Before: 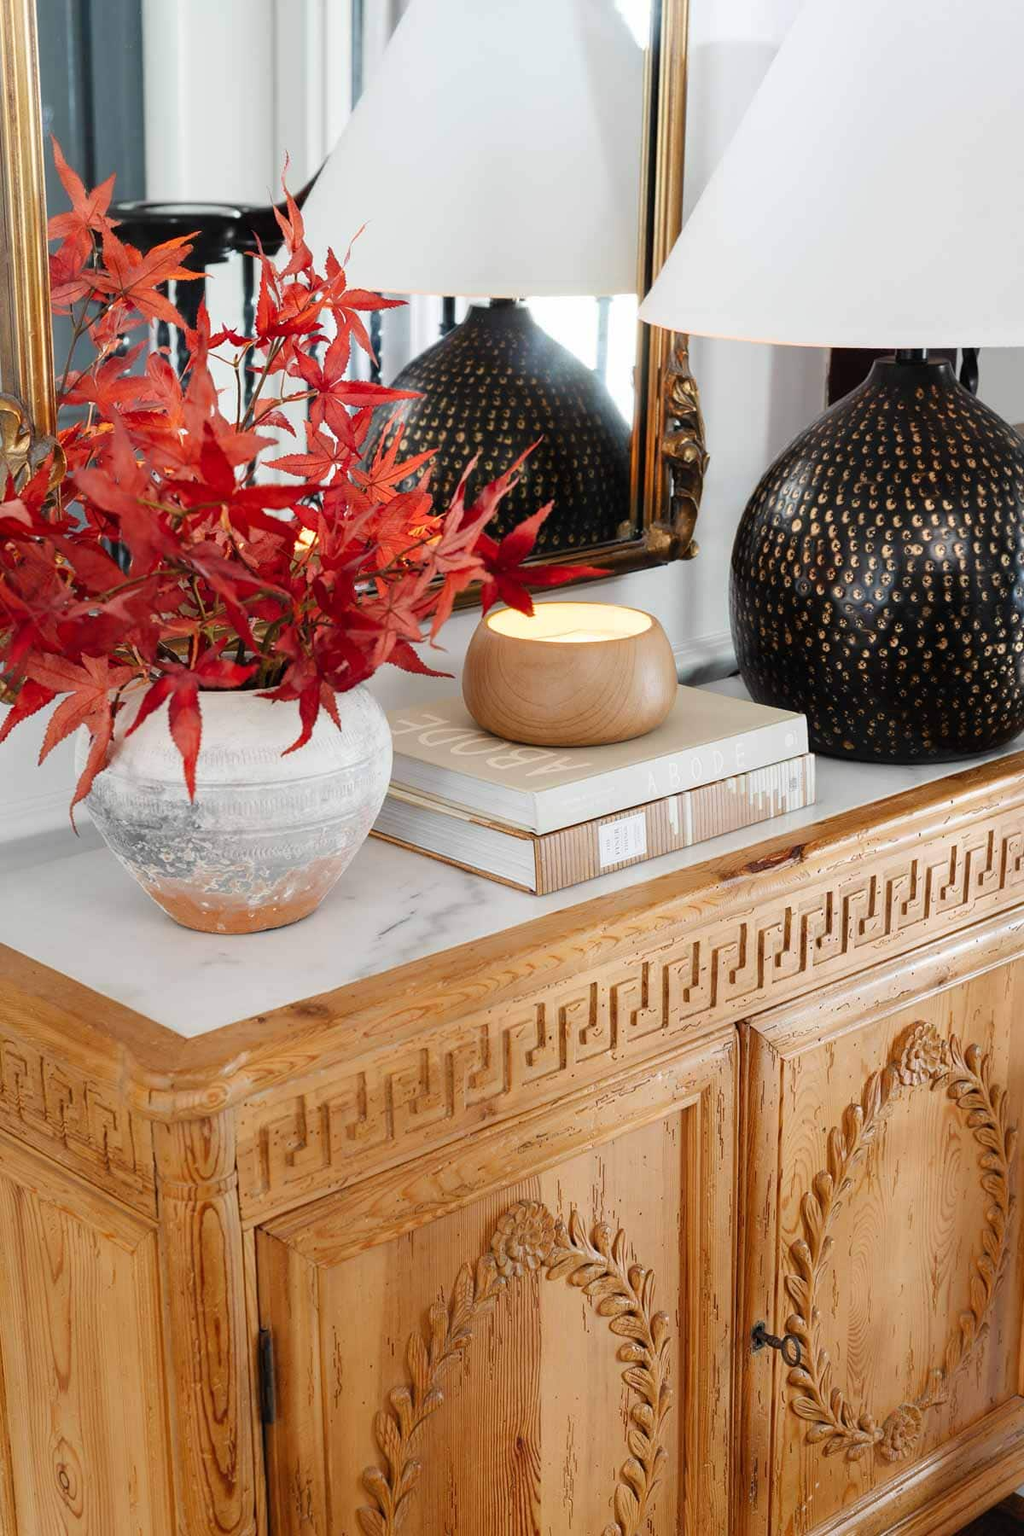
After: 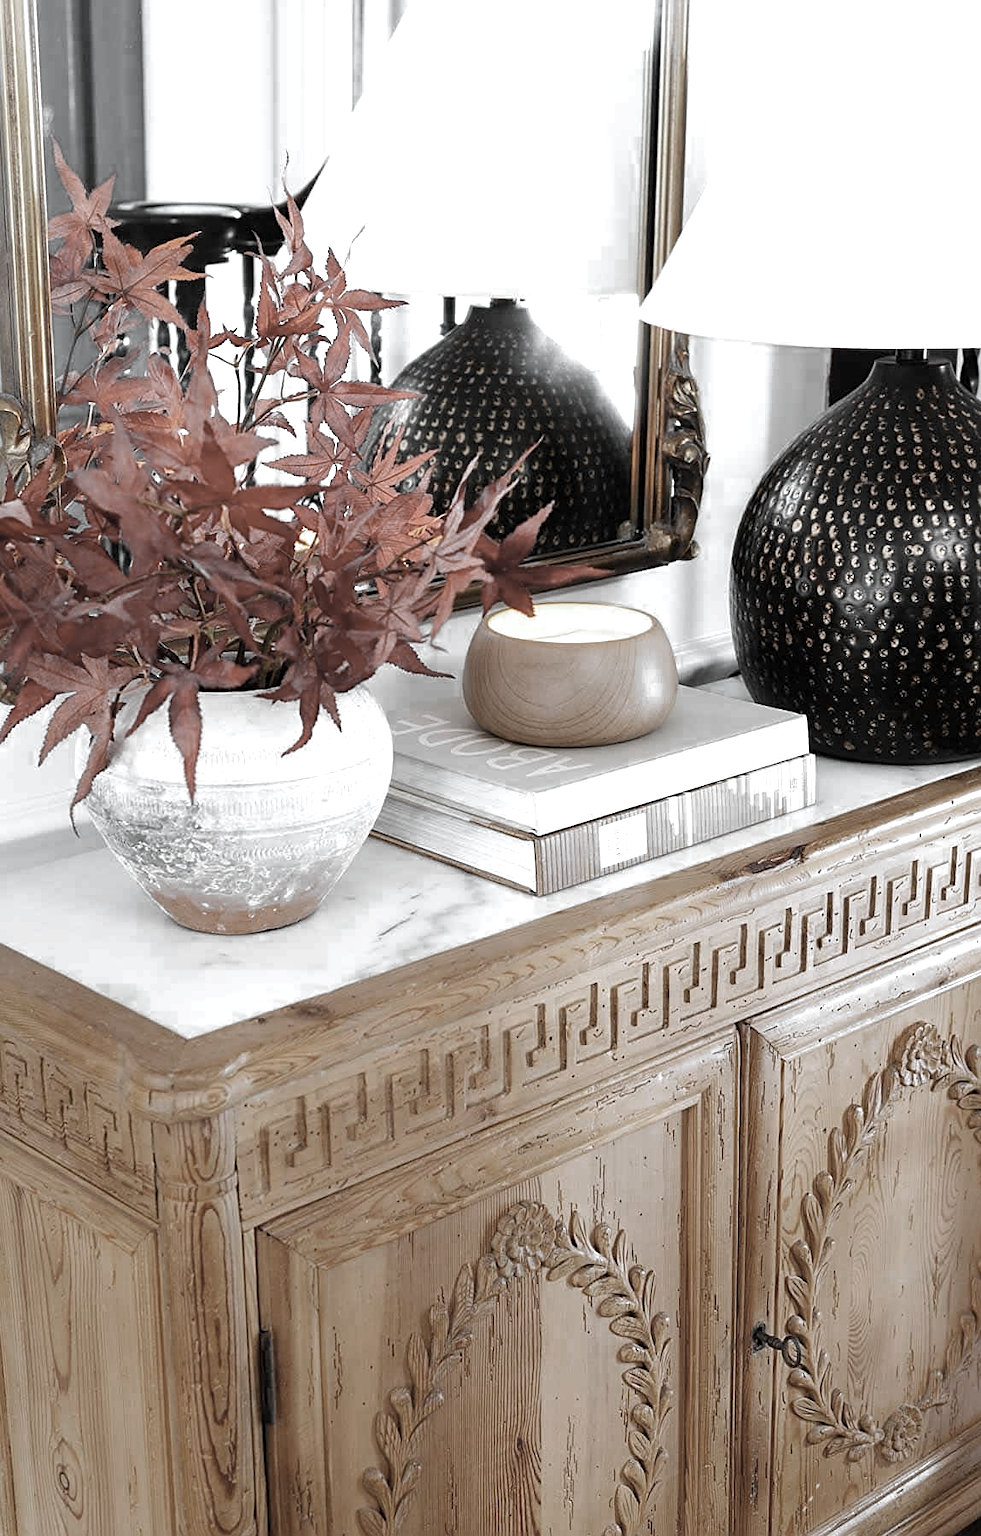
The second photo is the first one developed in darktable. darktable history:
crop: right 4.126%, bottom 0.031%
exposure: black level correction 0.001, exposure 0.191 EV, compensate highlight preservation false
sharpen: on, module defaults
color zones: curves: ch0 [(0, 0.613) (0.01, 0.613) (0.245, 0.448) (0.498, 0.529) (0.642, 0.665) (0.879, 0.777) (0.99, 0.613)]; ch1 [(0, 0.035) (0.121, 0.189) (0.259, 0.197) (0.415, 0.061) (0.589, 0.022) (0.732, 0.022) (0.857, 0.026) (0.991, 0.053)]
white balance: red 0.926, green 1.003, blue 1.133
